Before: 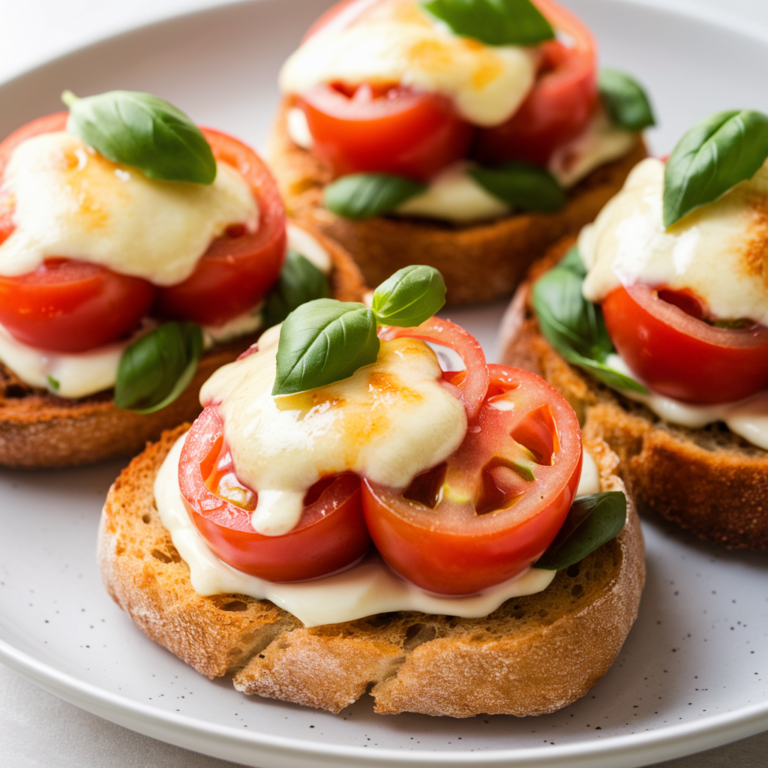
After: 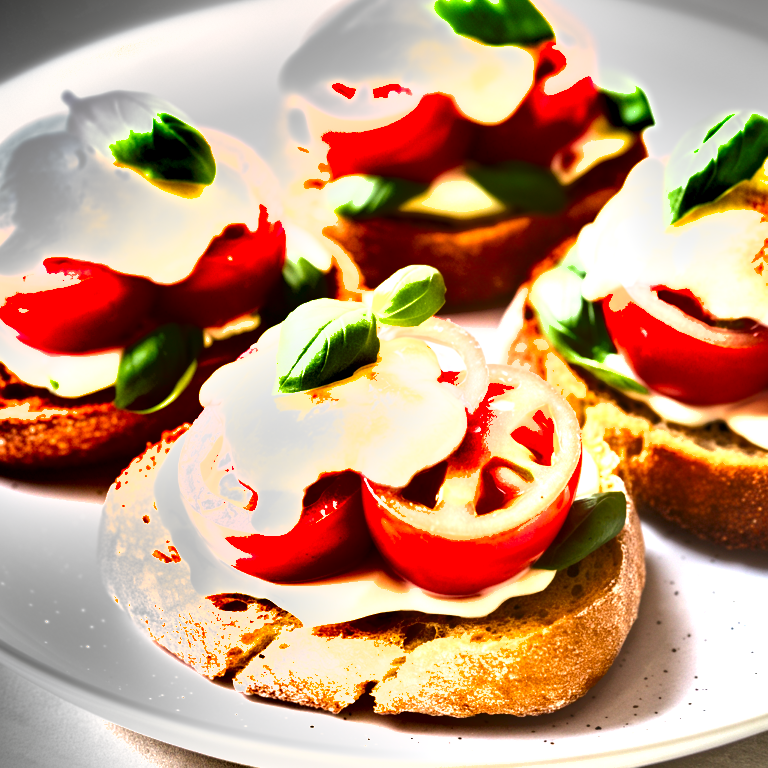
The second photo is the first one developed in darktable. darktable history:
exposure: exposure 2.055 EV, compensate highlight preservation false
shadows and highlights: low approximation 0.01, soften with gaussian
